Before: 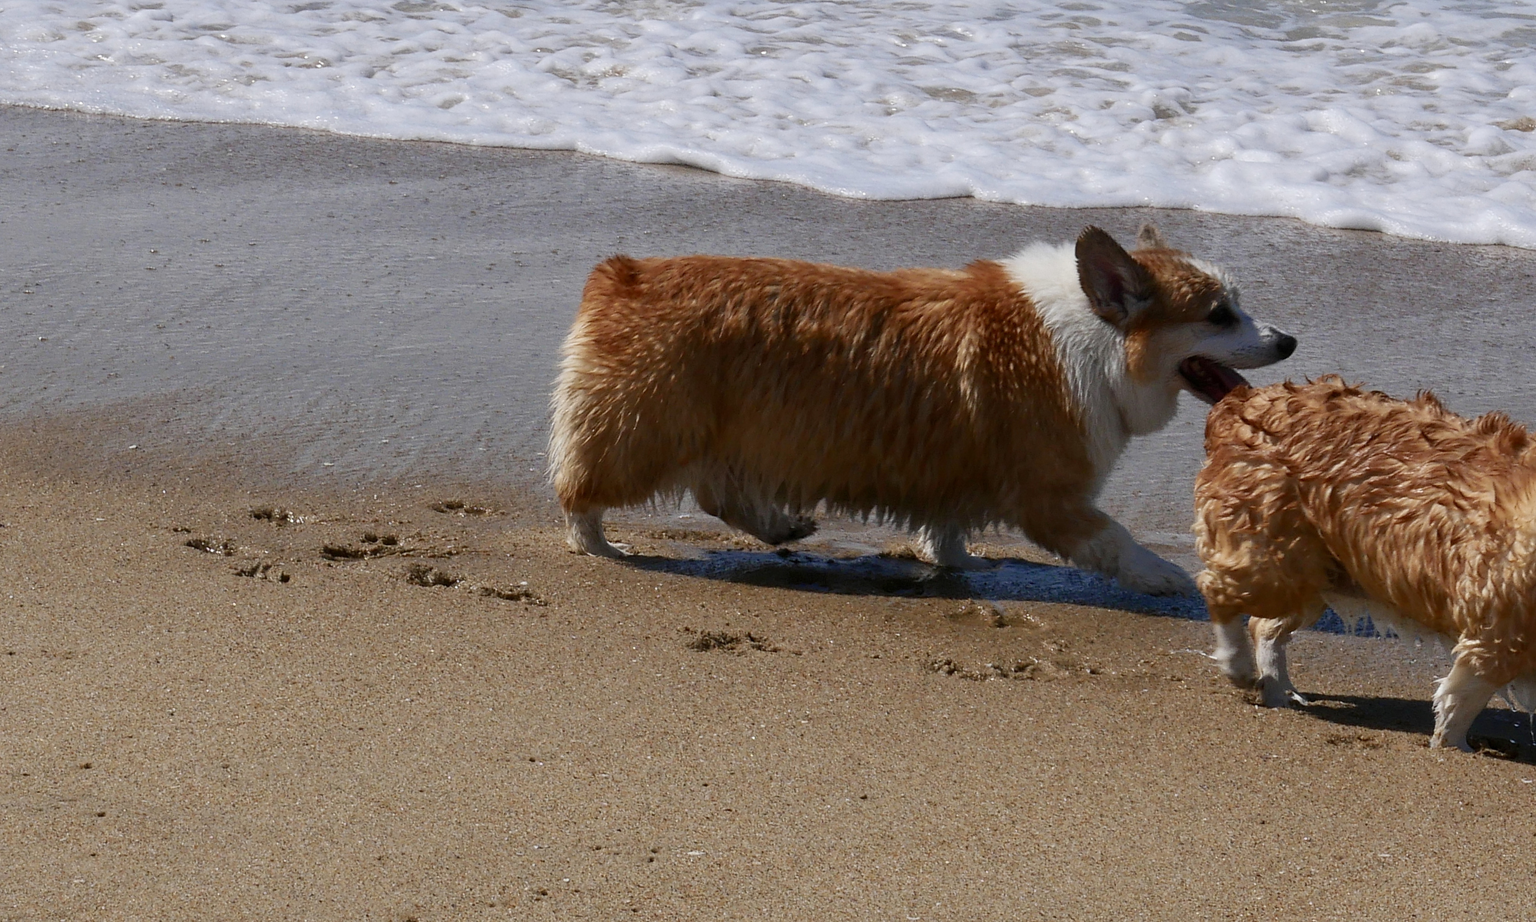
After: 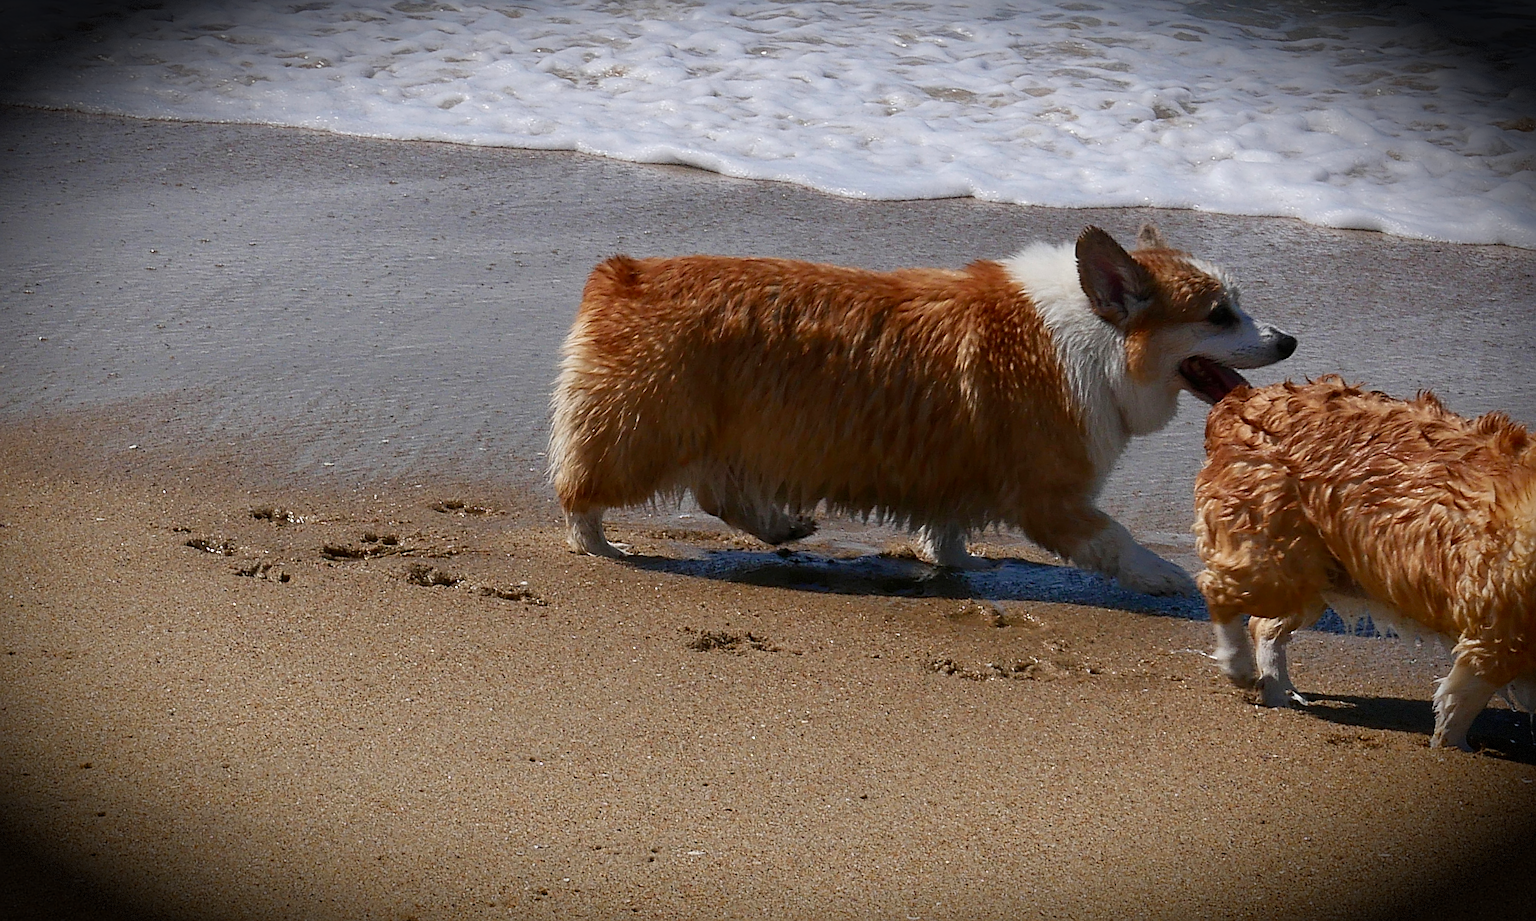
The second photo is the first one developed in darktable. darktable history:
vignetting: brightness -0.989, saturation 0.489, automatic ratio true, dithering 8-bit output, unbound false
sharpen: on, module defaults
